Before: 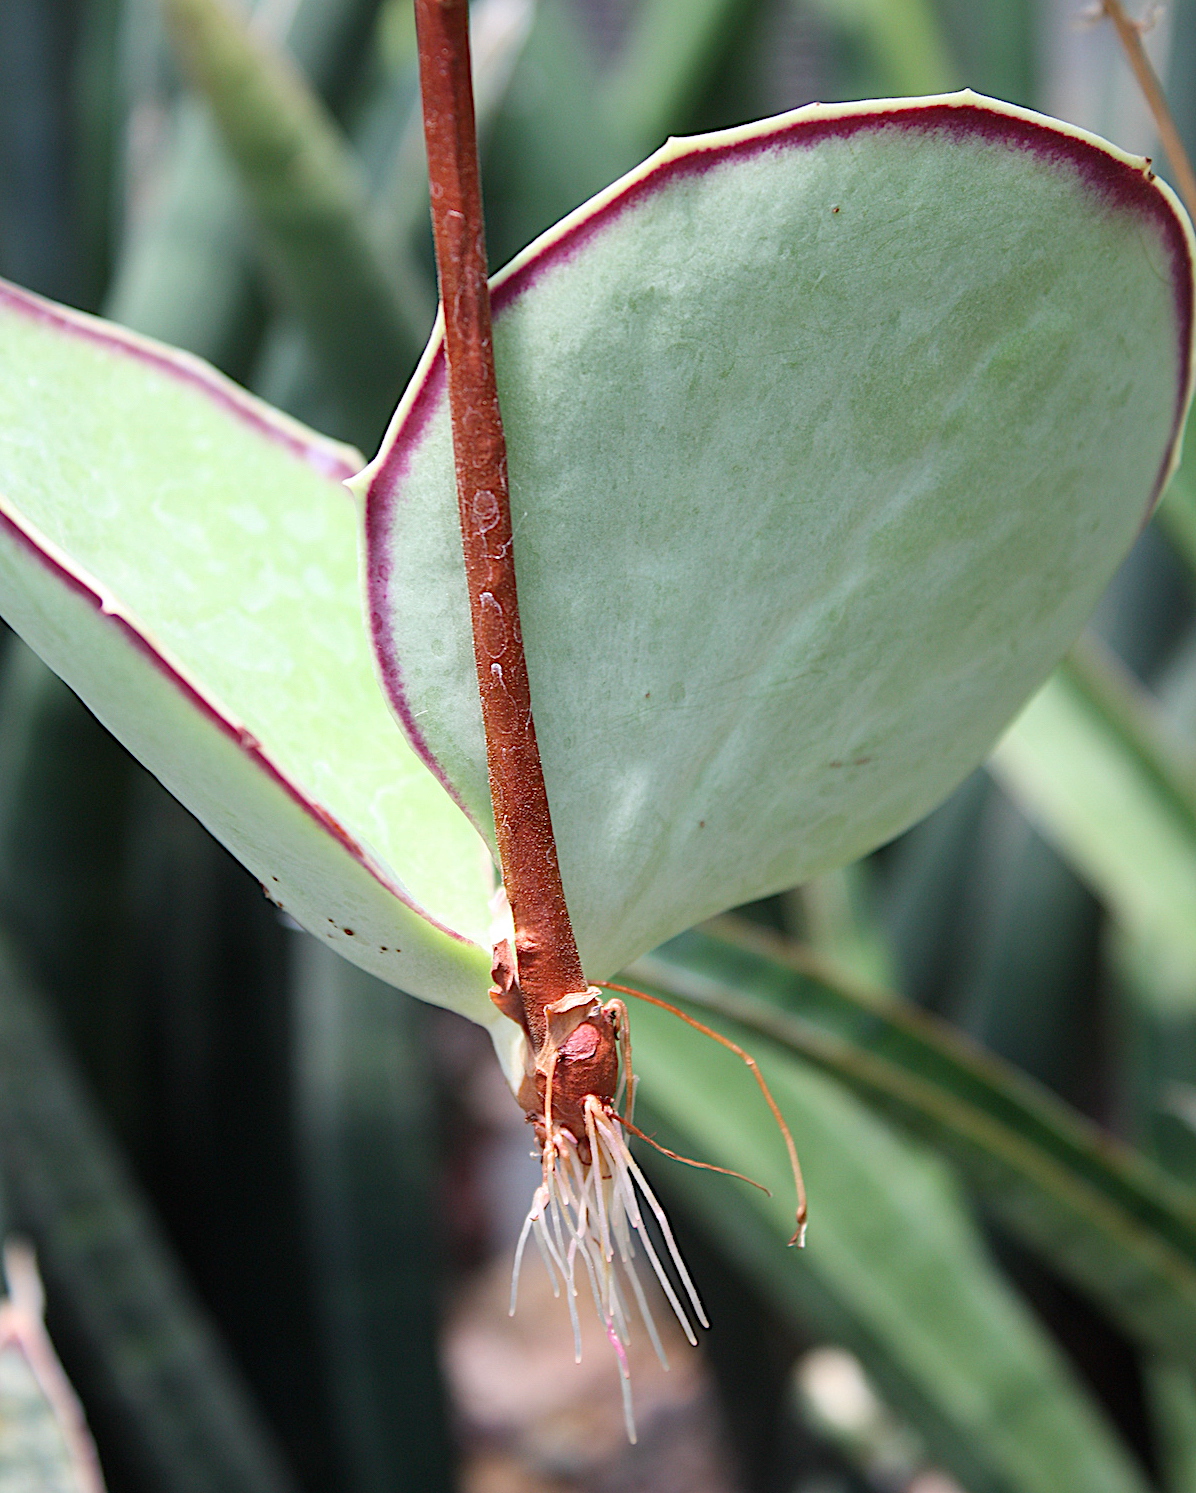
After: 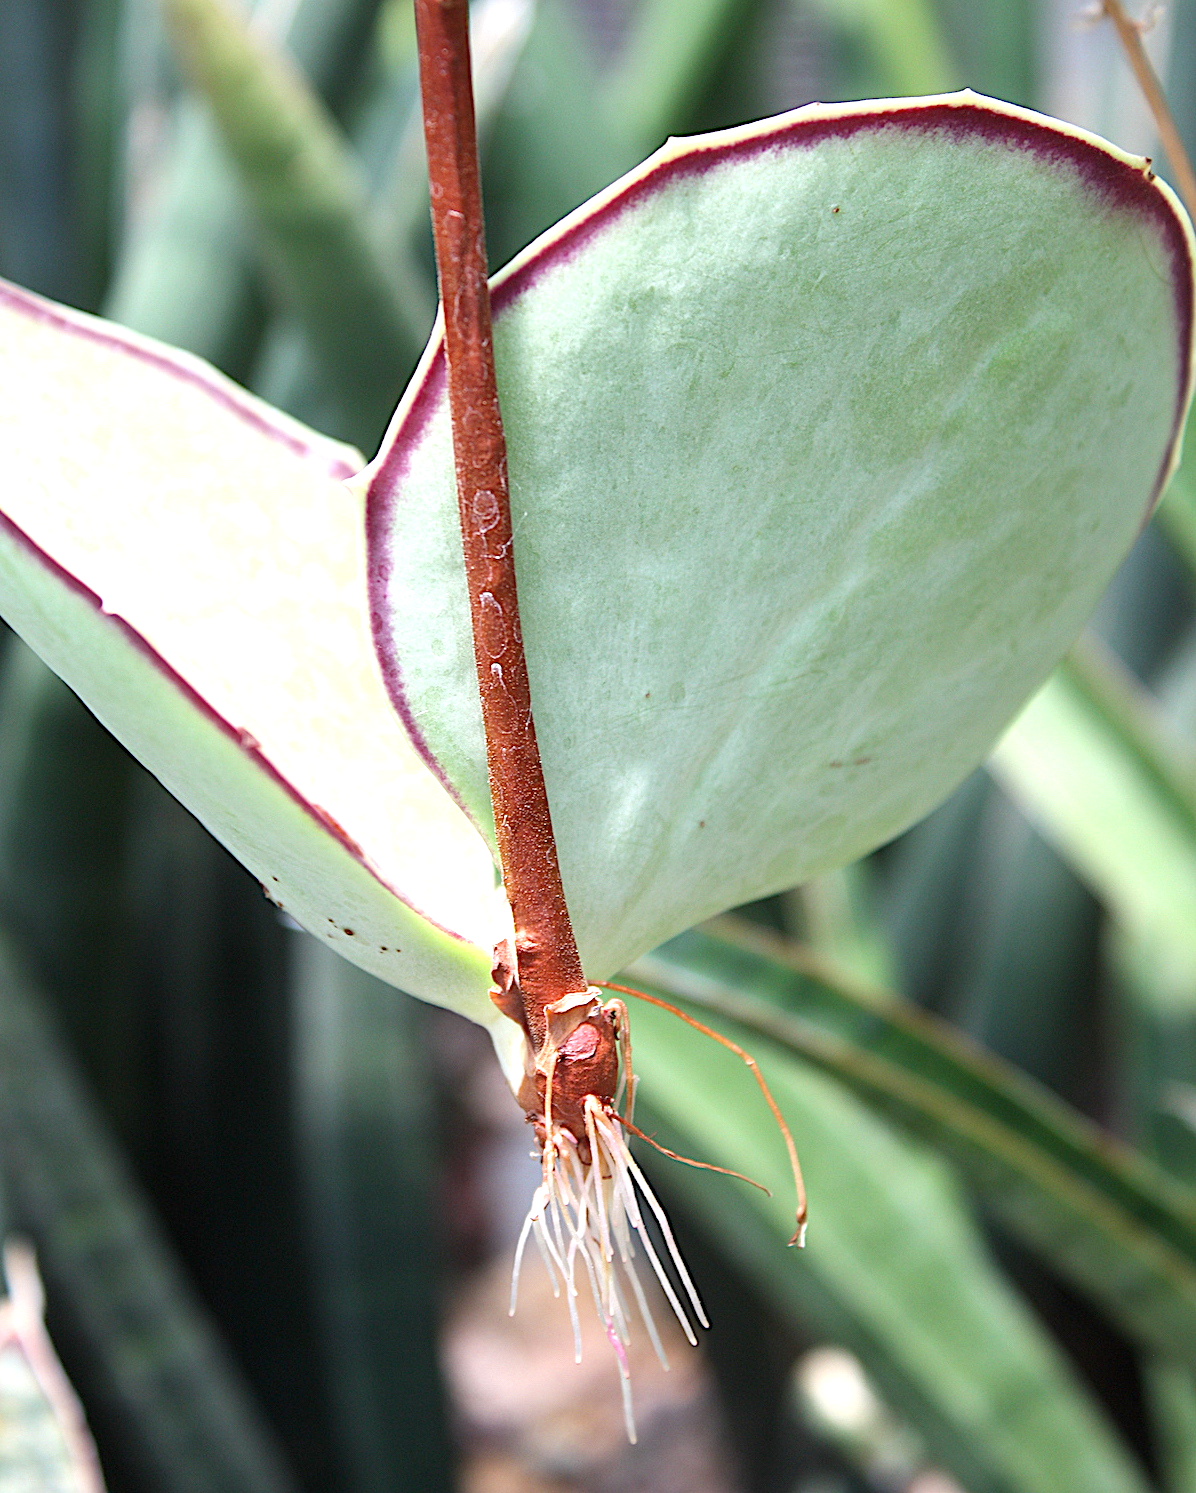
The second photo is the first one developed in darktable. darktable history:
exposure: exposure 0.578 EV, compensate highlight preservation false
color zones: curves: ch0 [(0.068, 0.464) (0.25, 0.5) (0.48, 0.508) (0.75, 0.536) (0.886, 0.476) (0.967, 0.456)]; ch1 [(0.066, 0.456) (0.25, 0.5) (0.616, 0.508) (0.746, 0.56) (0.934, 0.444)]
